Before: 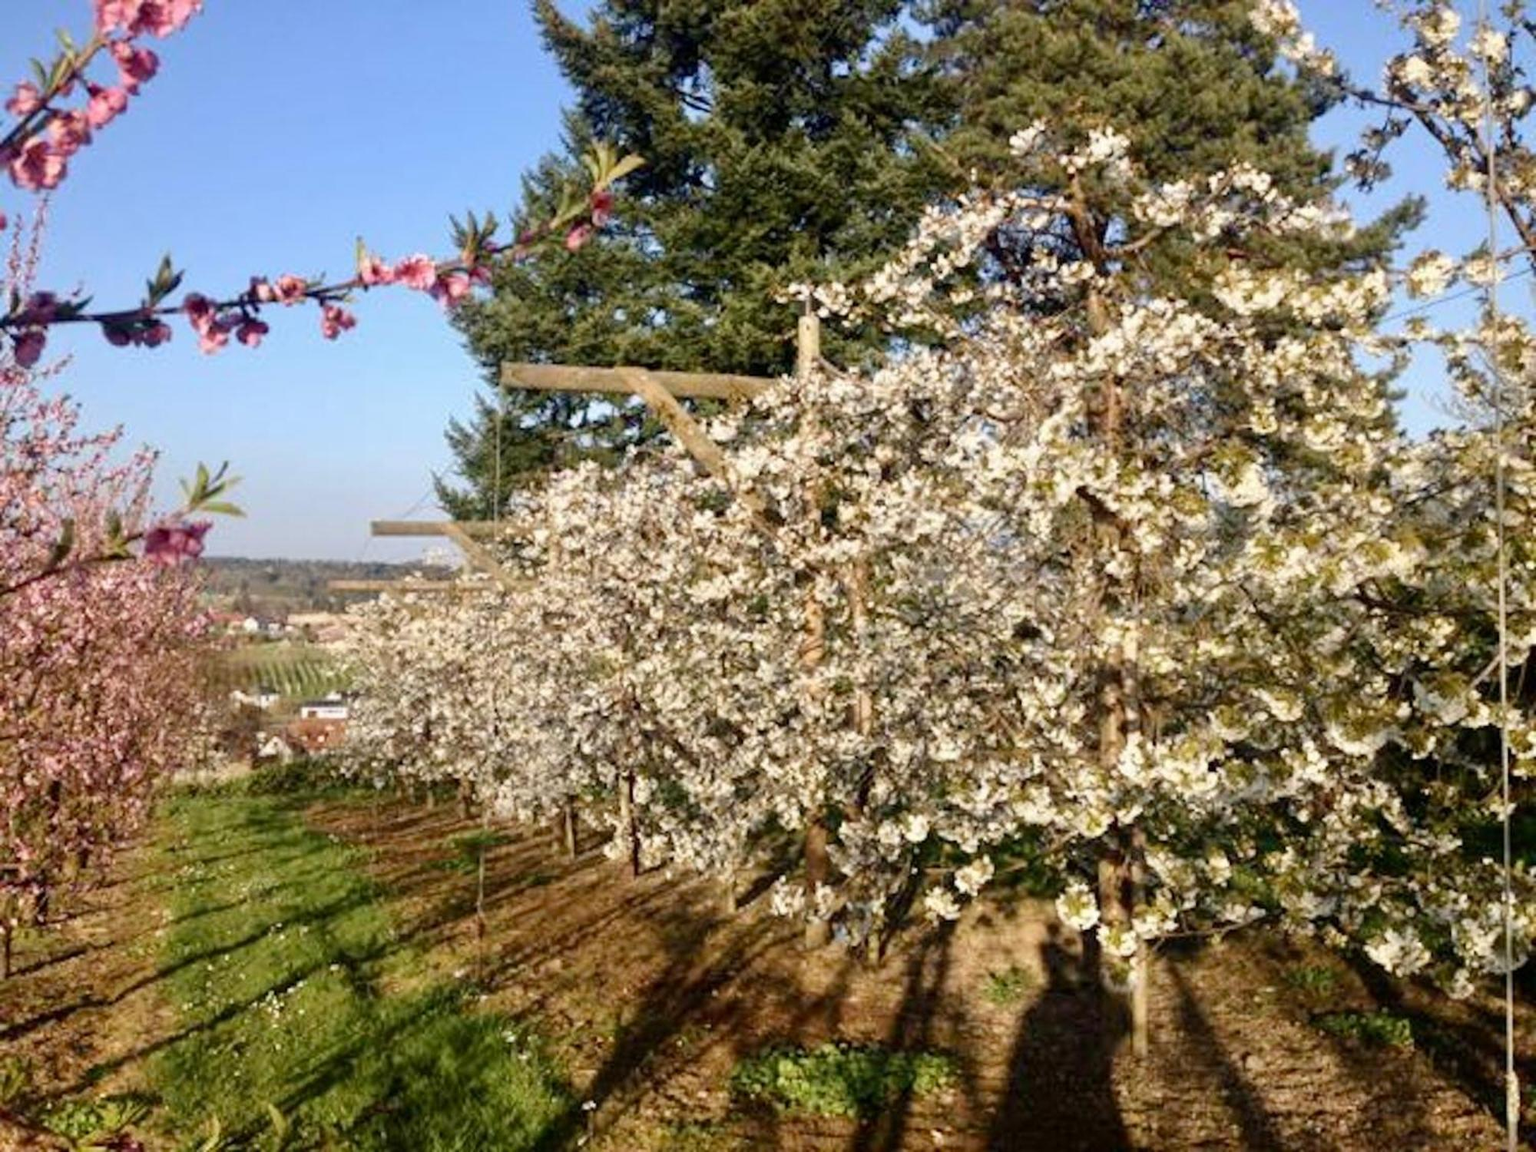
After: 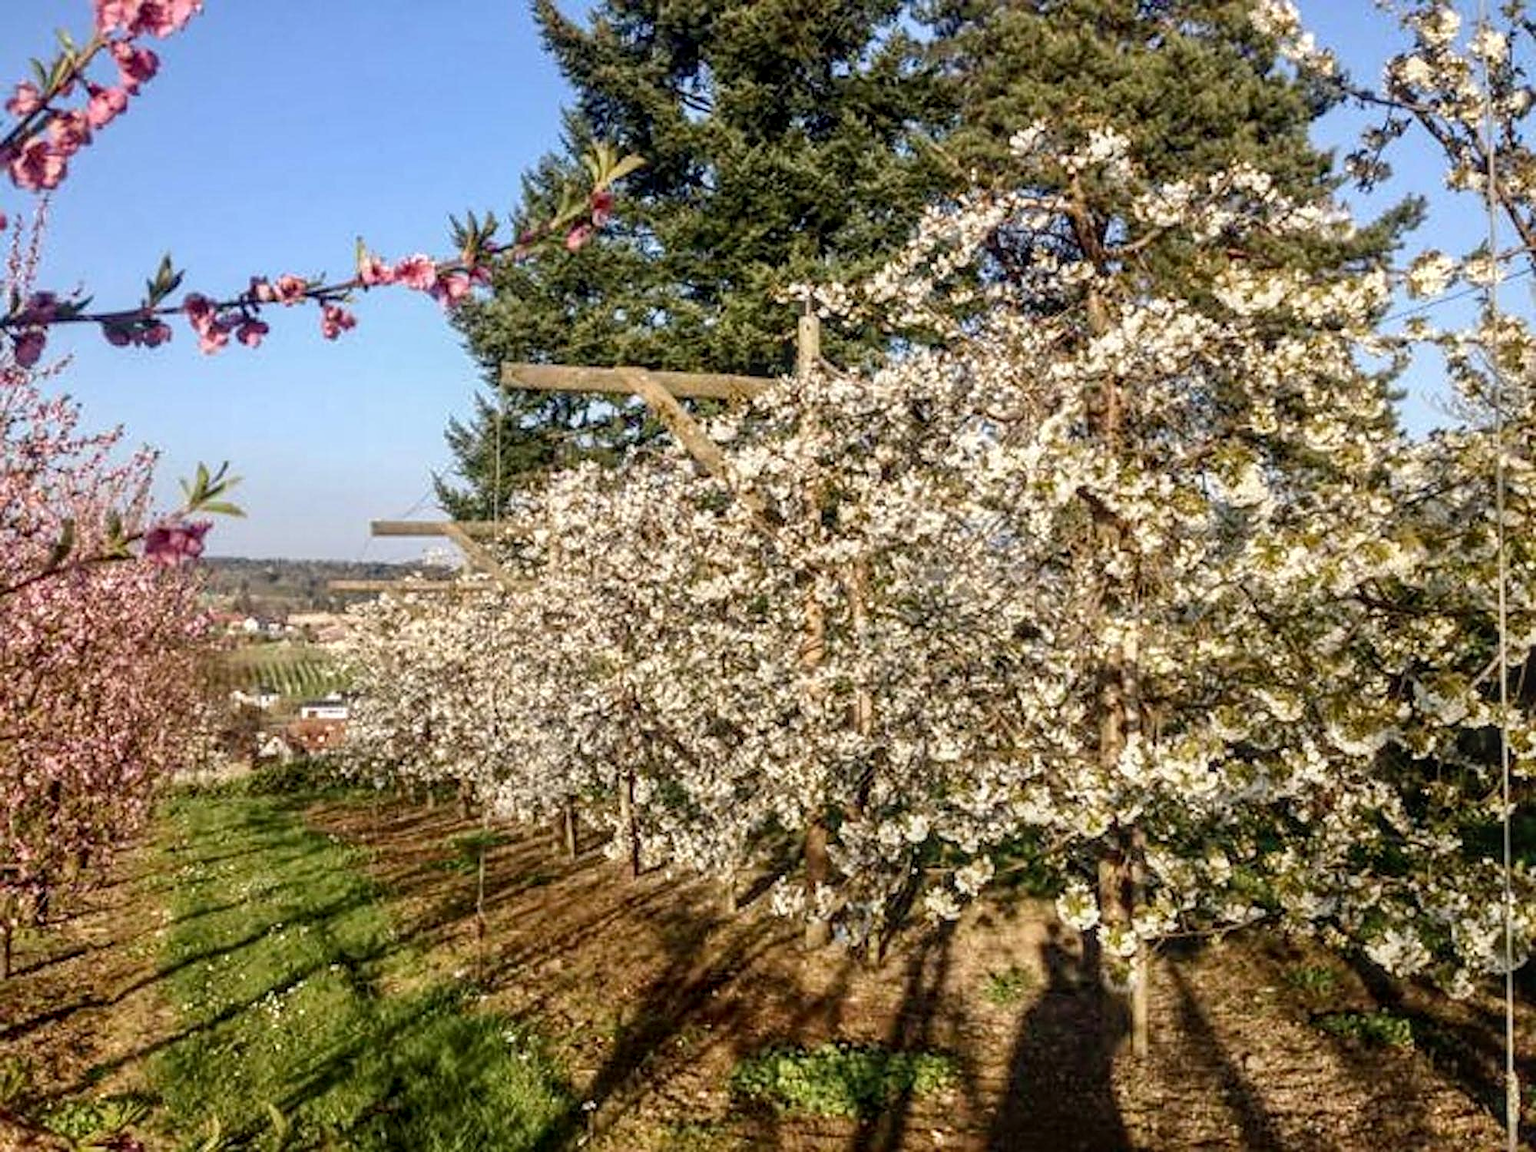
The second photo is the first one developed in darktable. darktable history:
local contrast: highlights 5%, shadows 5%, detail 133%
sharpen: amount 0.497
